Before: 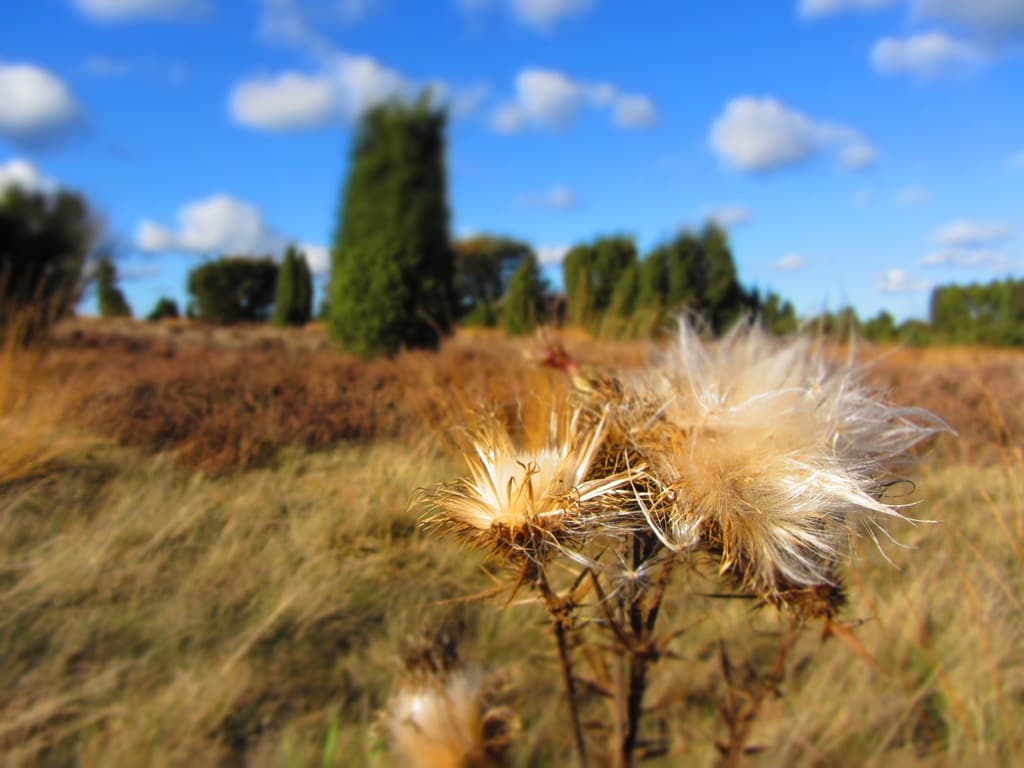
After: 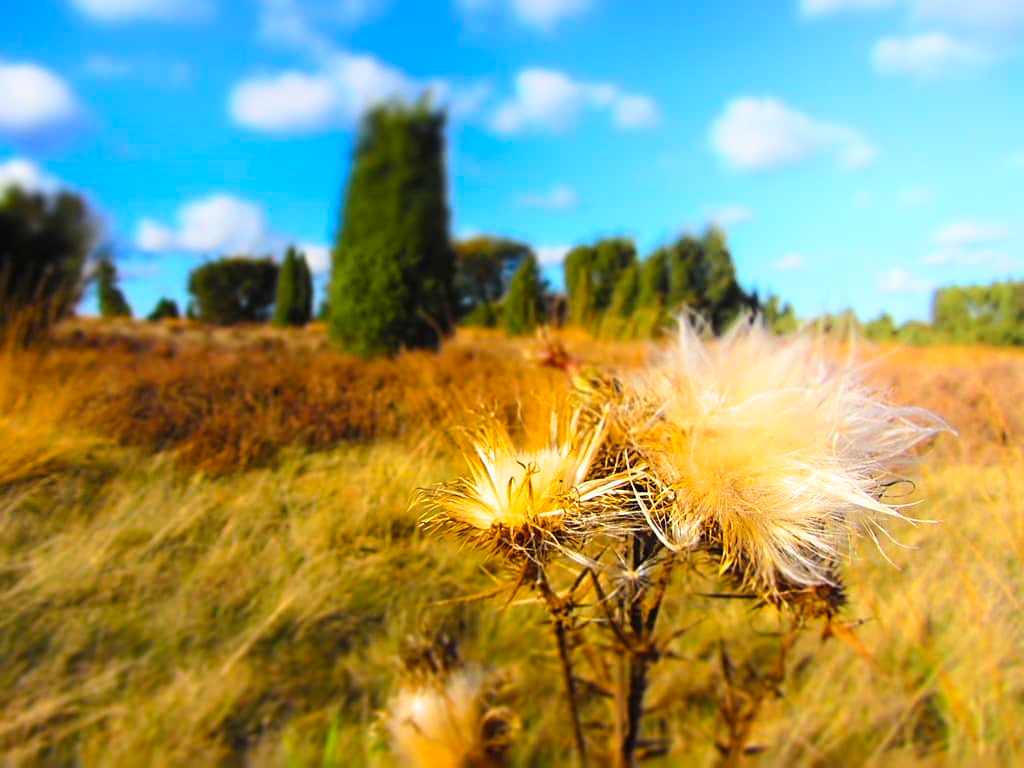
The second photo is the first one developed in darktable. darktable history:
contrast brightness saturation: contrast 0.2, brightness 0.15, saturation 0.14
color balance rgb: perceptual saturation grading › global saturation 25%, global vibrance 20%
sharpen: on, module defaults
shadows and highlights: shadows -90, highlights 90, soften with gaussian
